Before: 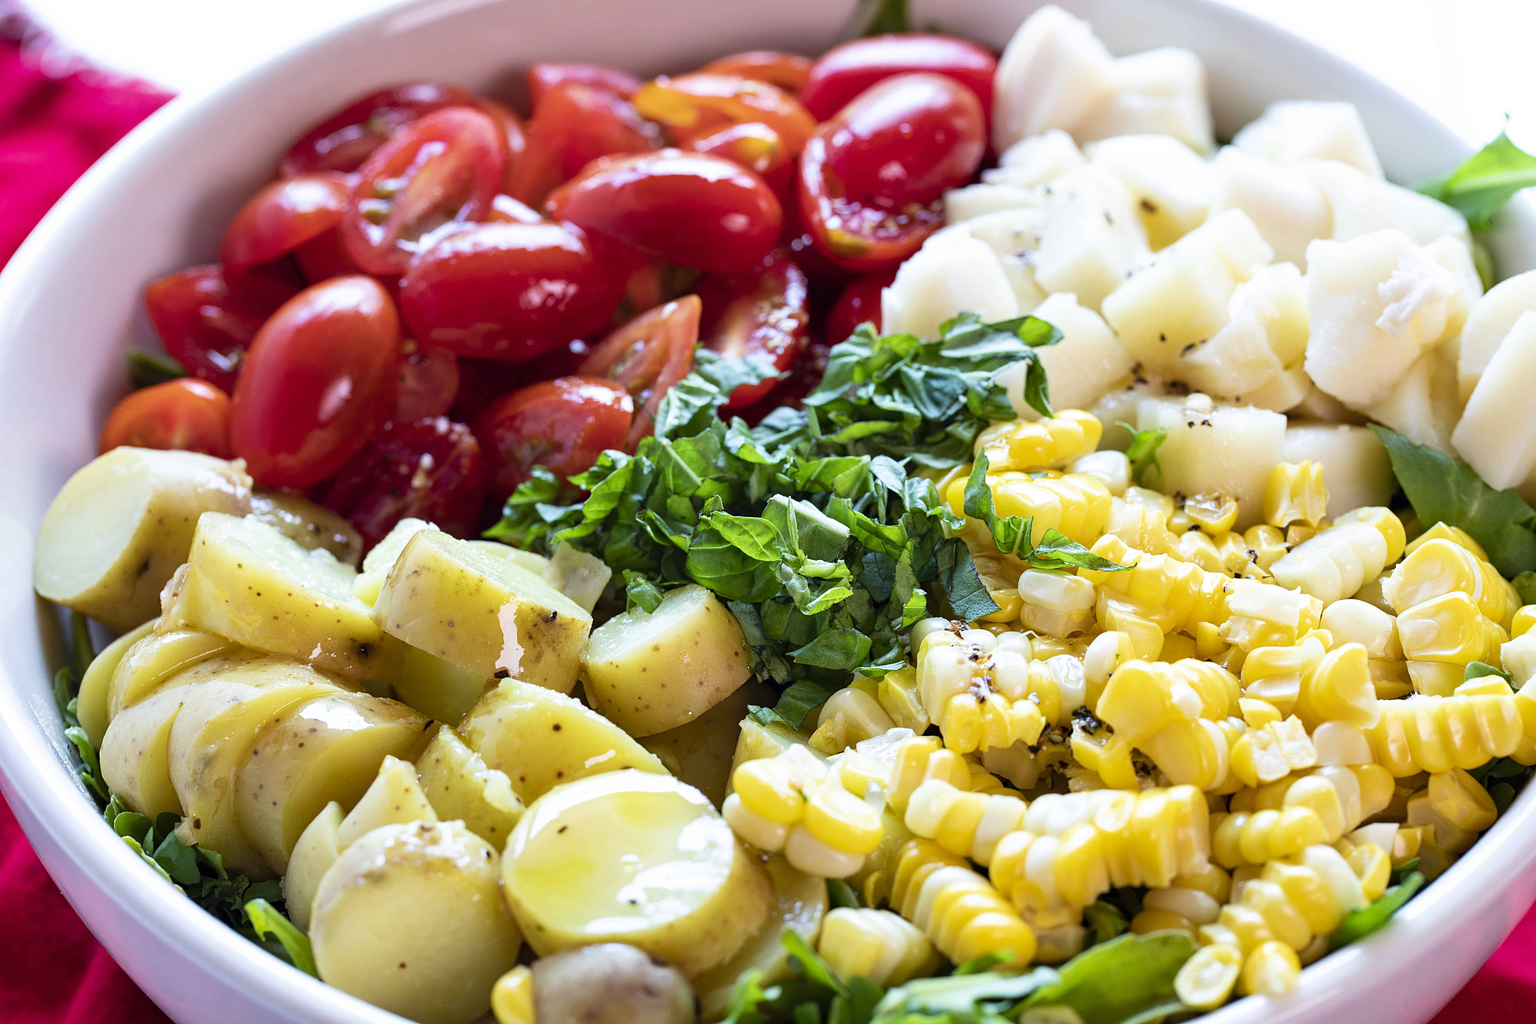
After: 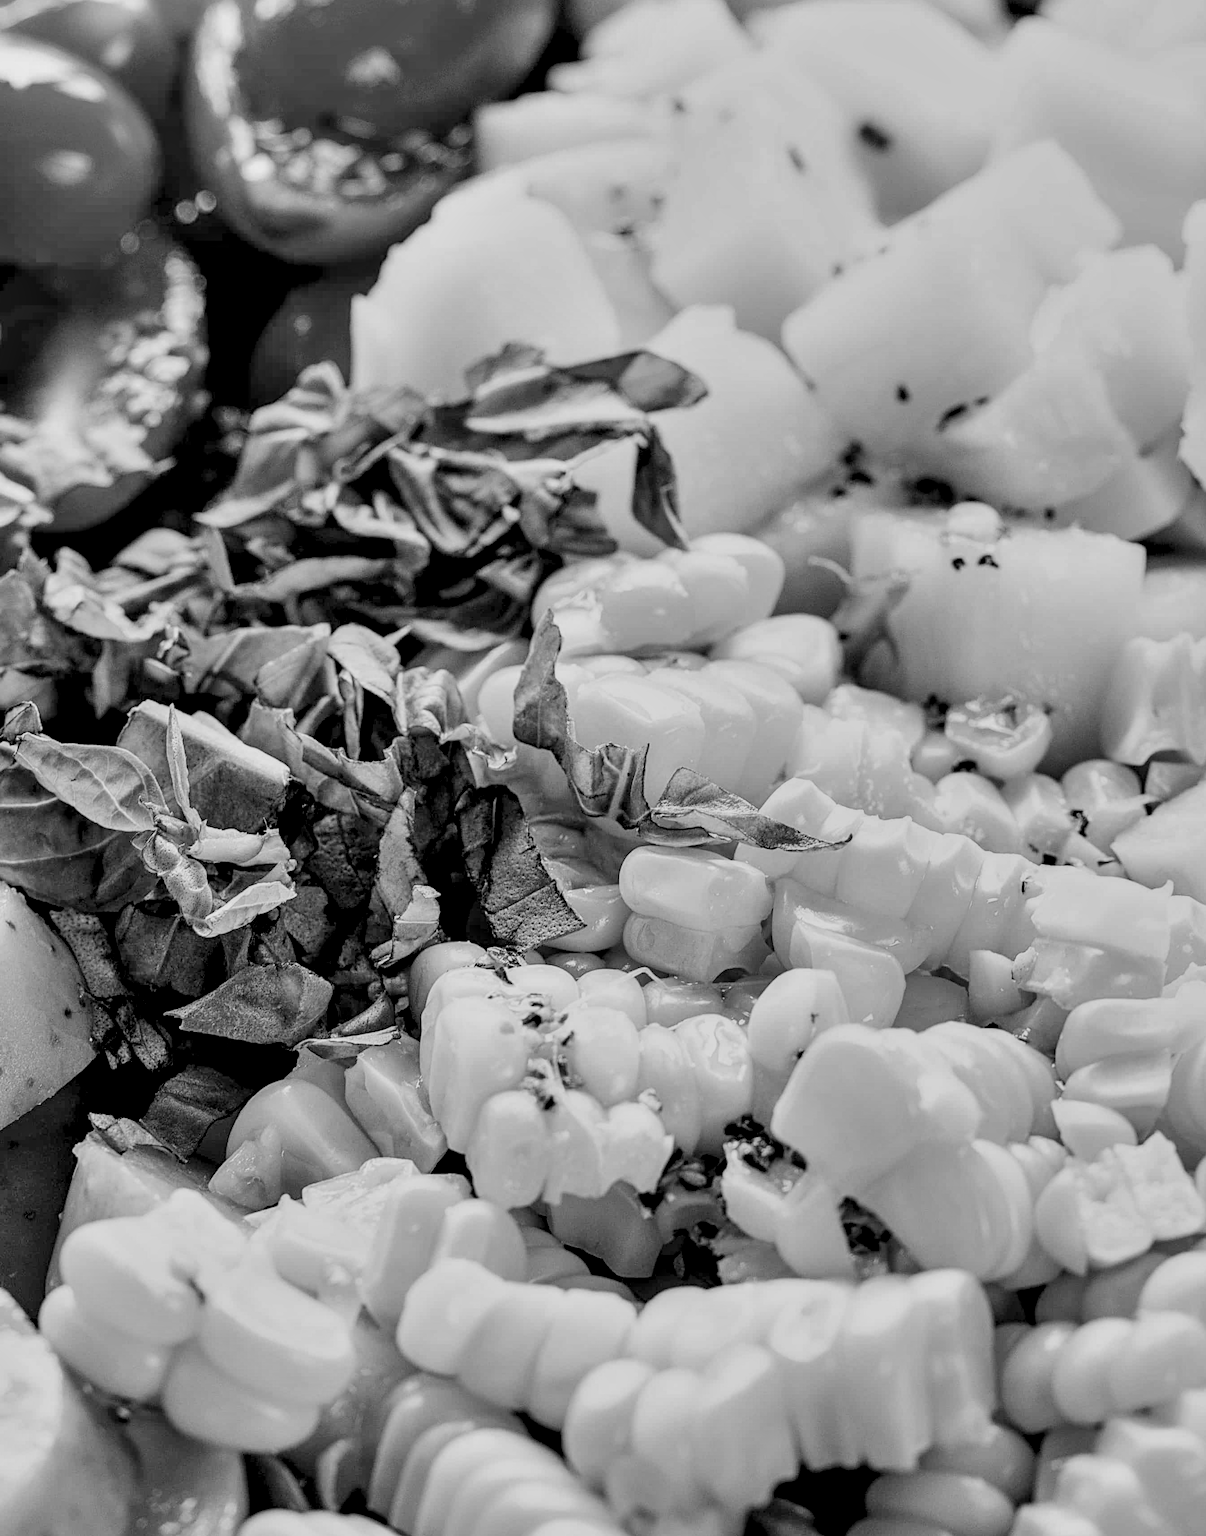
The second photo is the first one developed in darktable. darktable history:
local contrast: highlights 60%, shadows 60%, detail 160%
filmic rgb: black relative exposure -7.15 EV, white relative exposure 5.36 EV, hardness 3.02
shadows and highlights: soften with gaussian
monochrome: on, module defaults
crop: left 45.721%, top 13.393%, right 14.118%, bottom 10.01%
